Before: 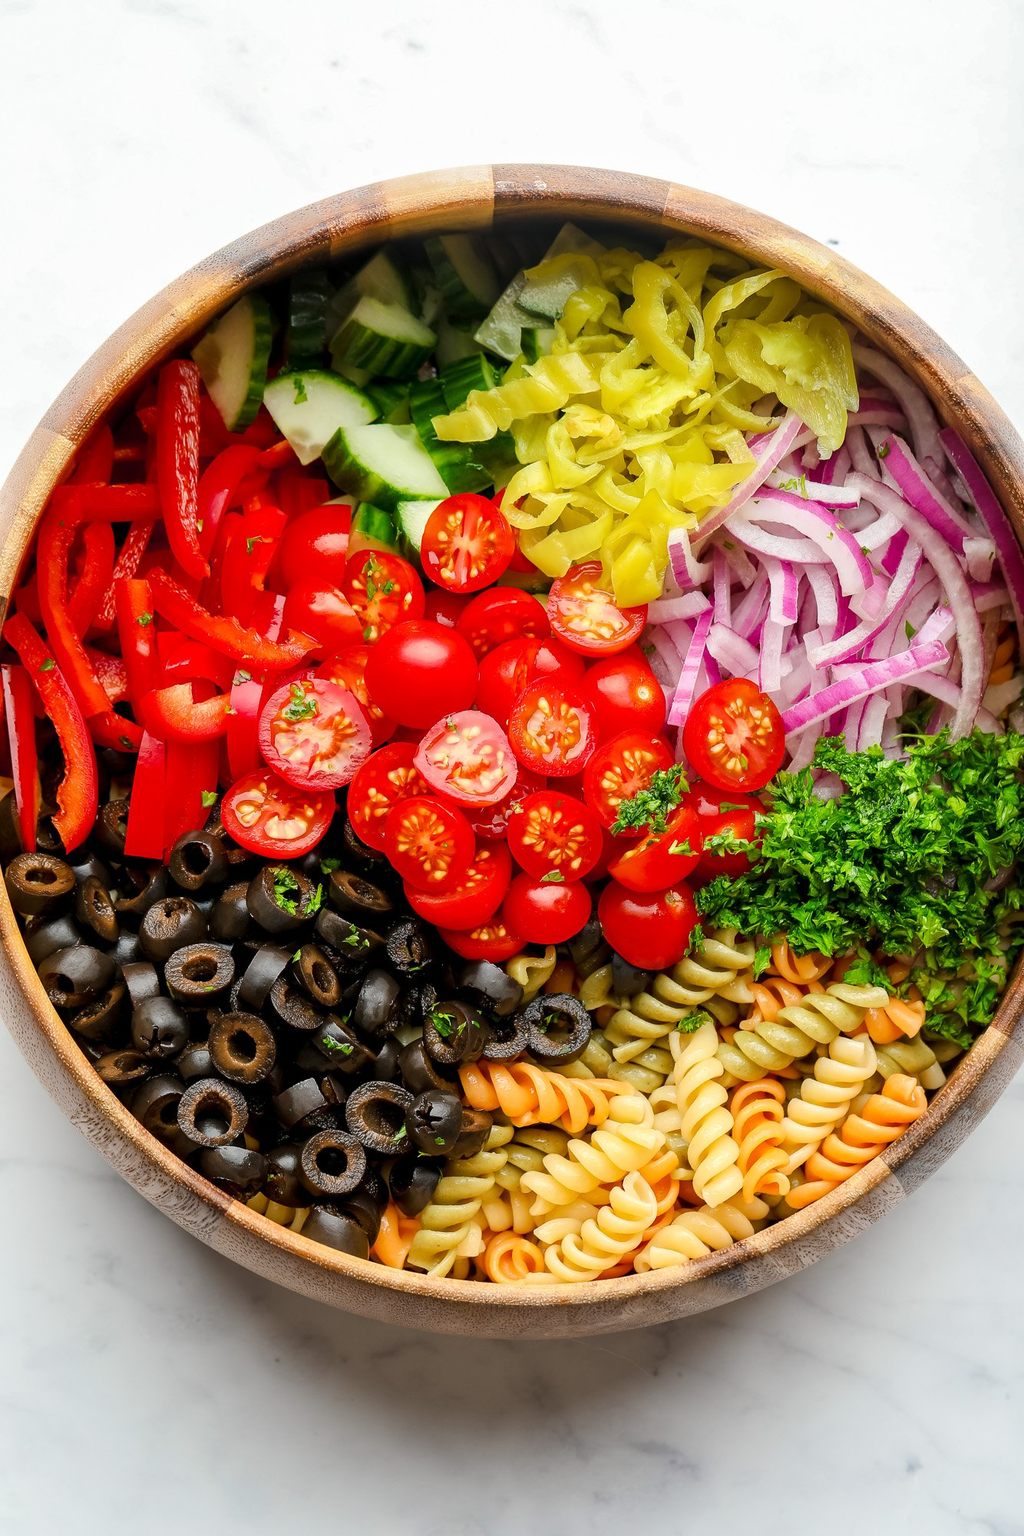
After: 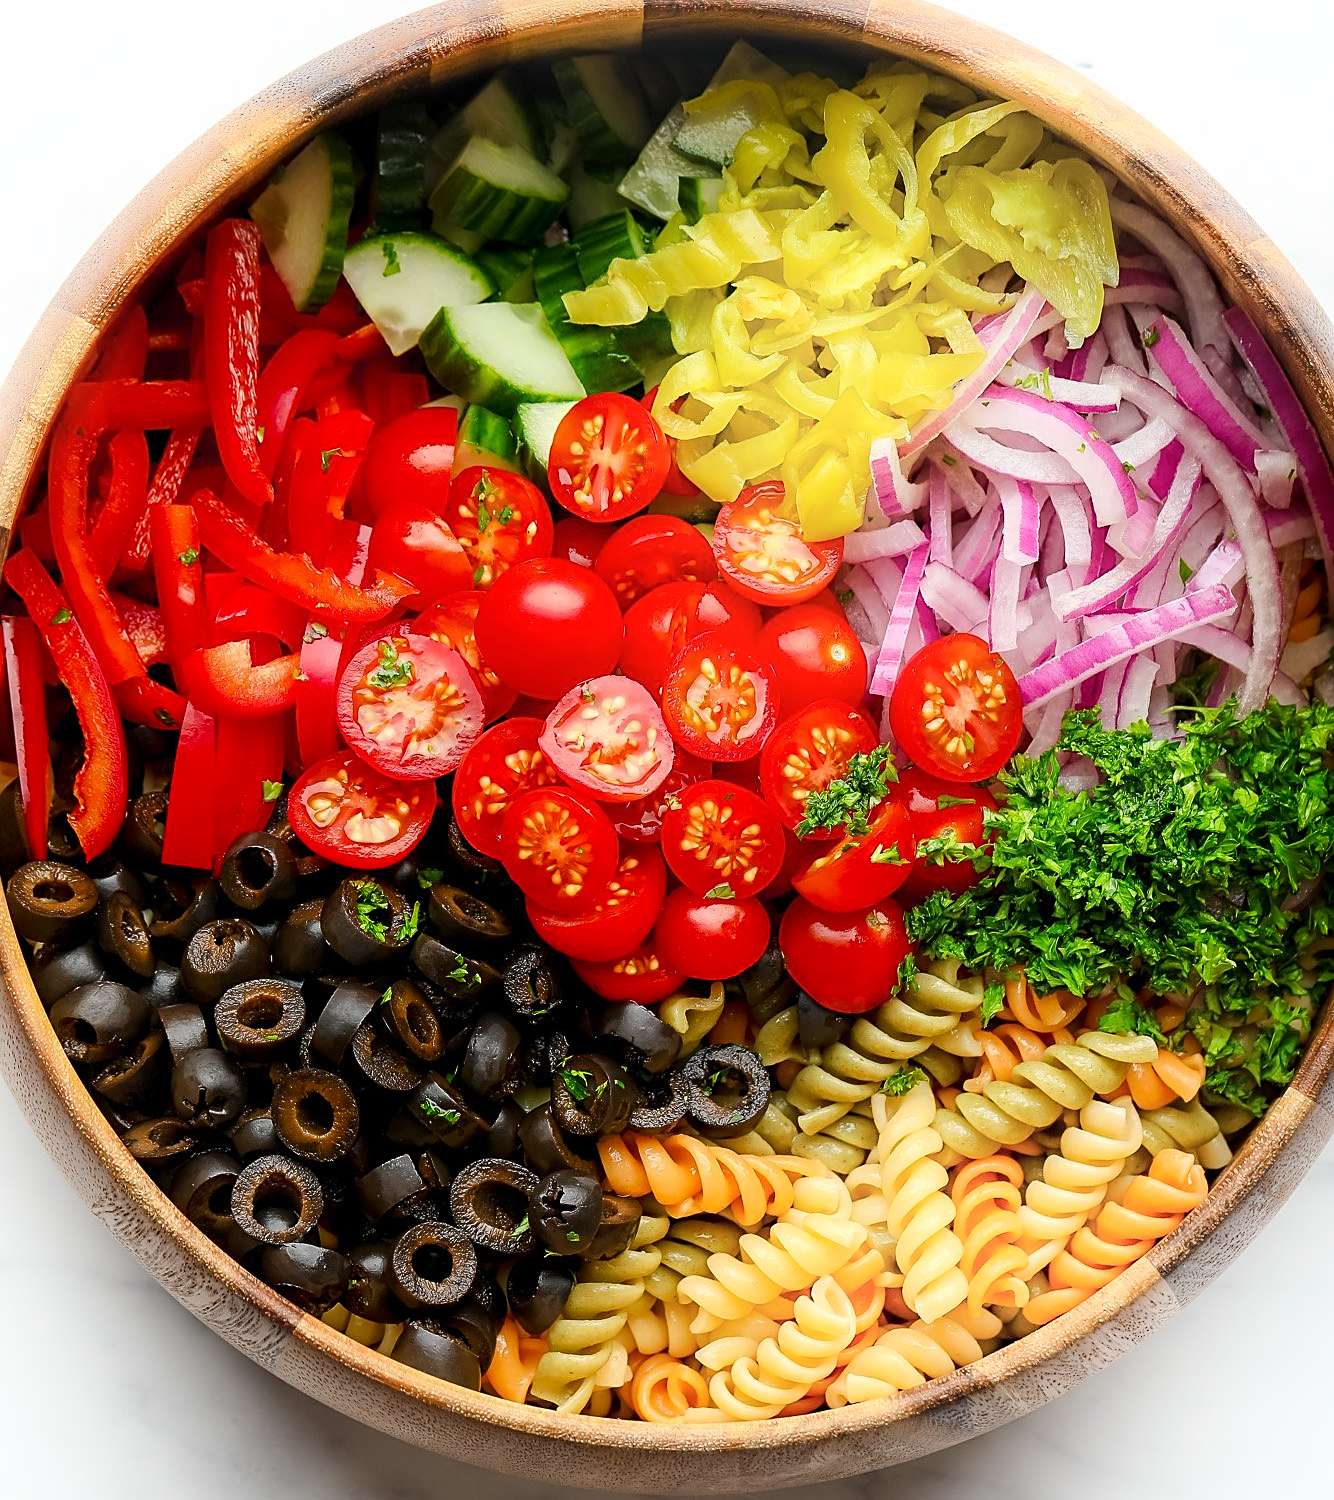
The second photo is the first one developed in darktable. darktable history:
shadows and highlights: shadows -54.3, highlights 86.09, soften with gaussian
sharpen: on, module defaults
crop and rotate: top 12.5%, bottom 12.5%
